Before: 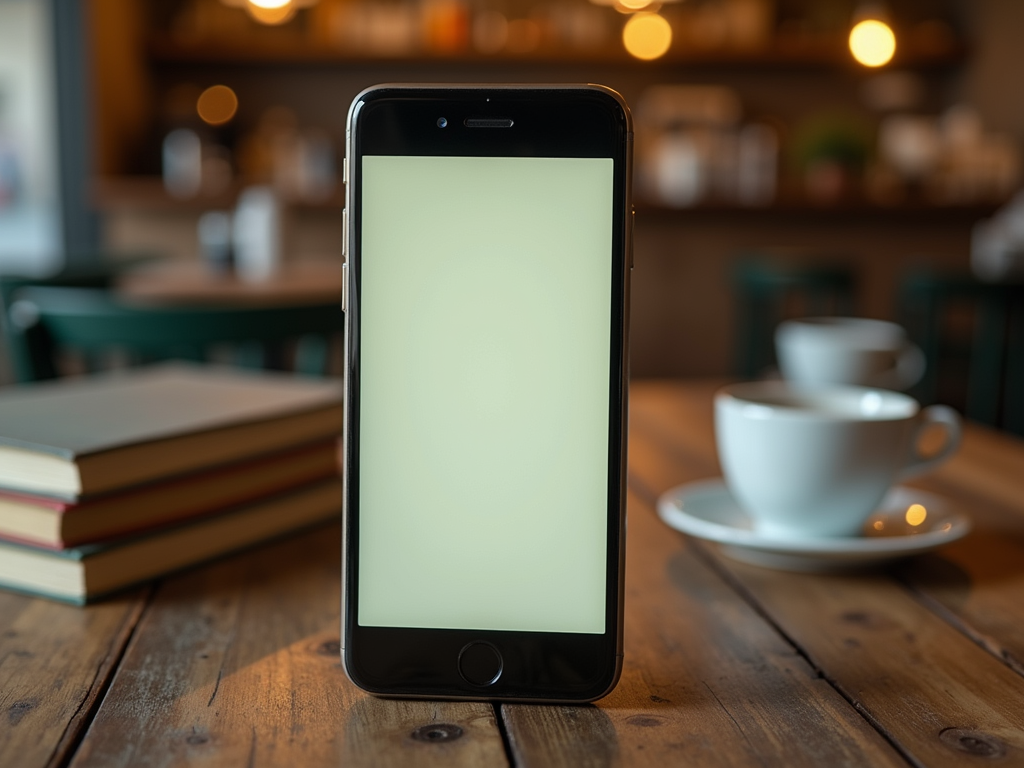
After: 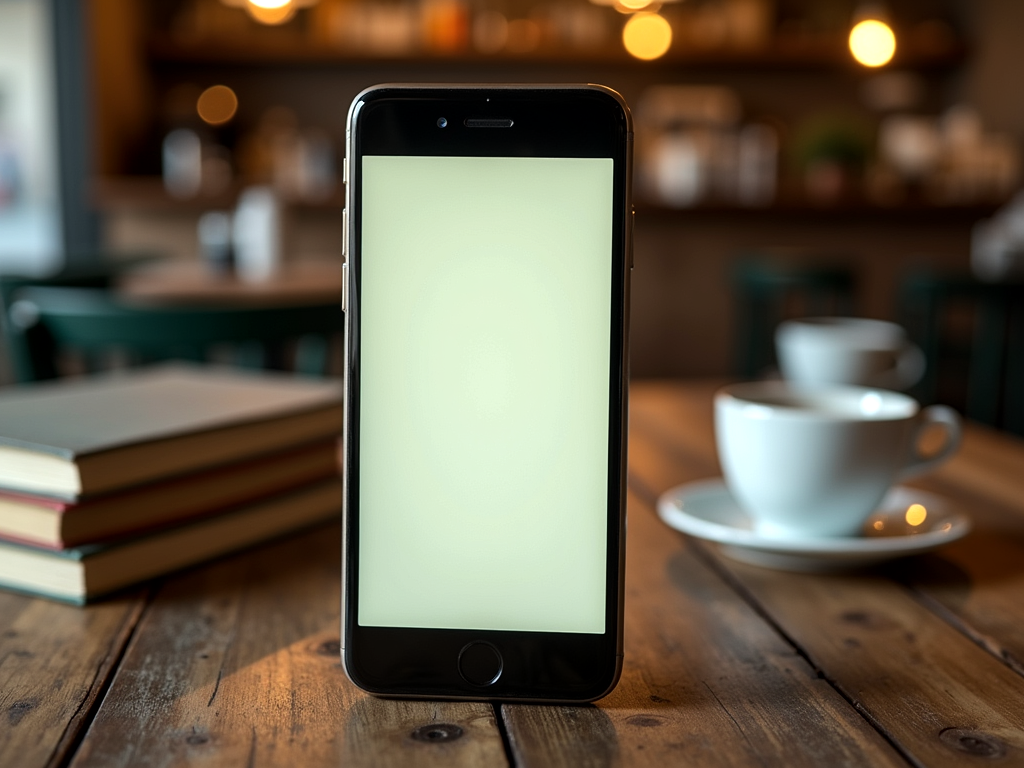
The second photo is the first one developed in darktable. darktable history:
tone equalizer: -8 EV -0.417 EV, -7 EV -0.389 EV, -6 EV -0.333 EV, -5 EV -0.222 EV, -3 EV 0.222 EV, -2 EV 0.333 EV, -1 EV 0.389 EV, +0 EV 0.417 EV, edges refinement/feathering 500, mask exposure compensation -1.57 EV, preserve details no
local contrast: mode bilateral grid, contrast 20, coarseness 50, detail 120%, midtone range 0.2
